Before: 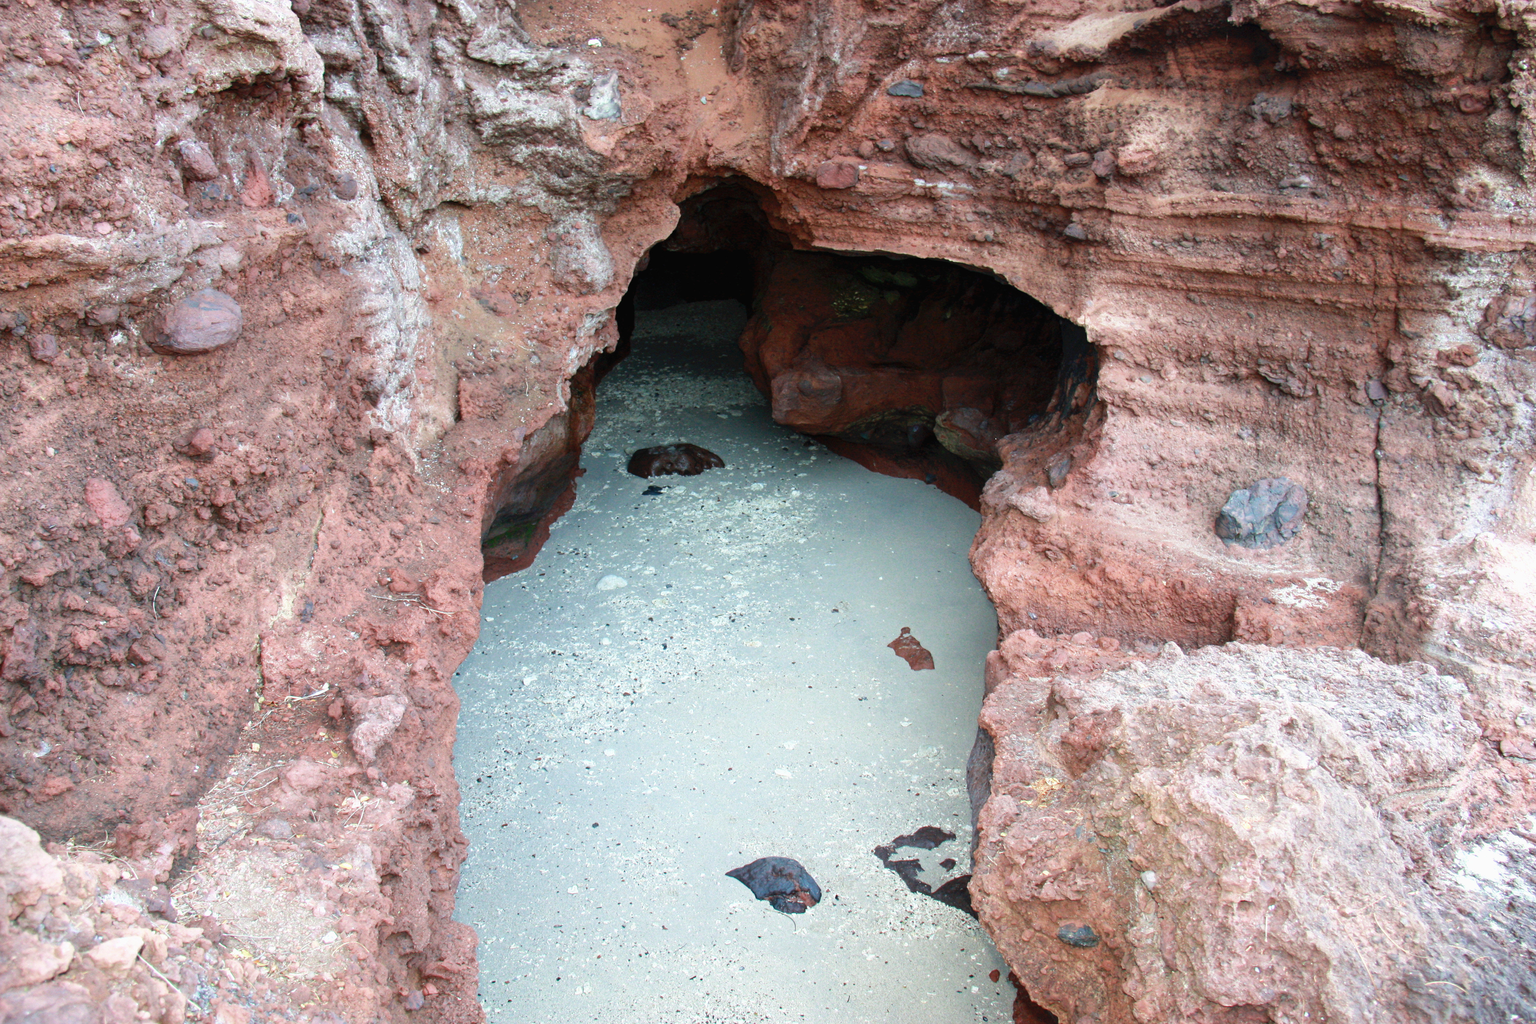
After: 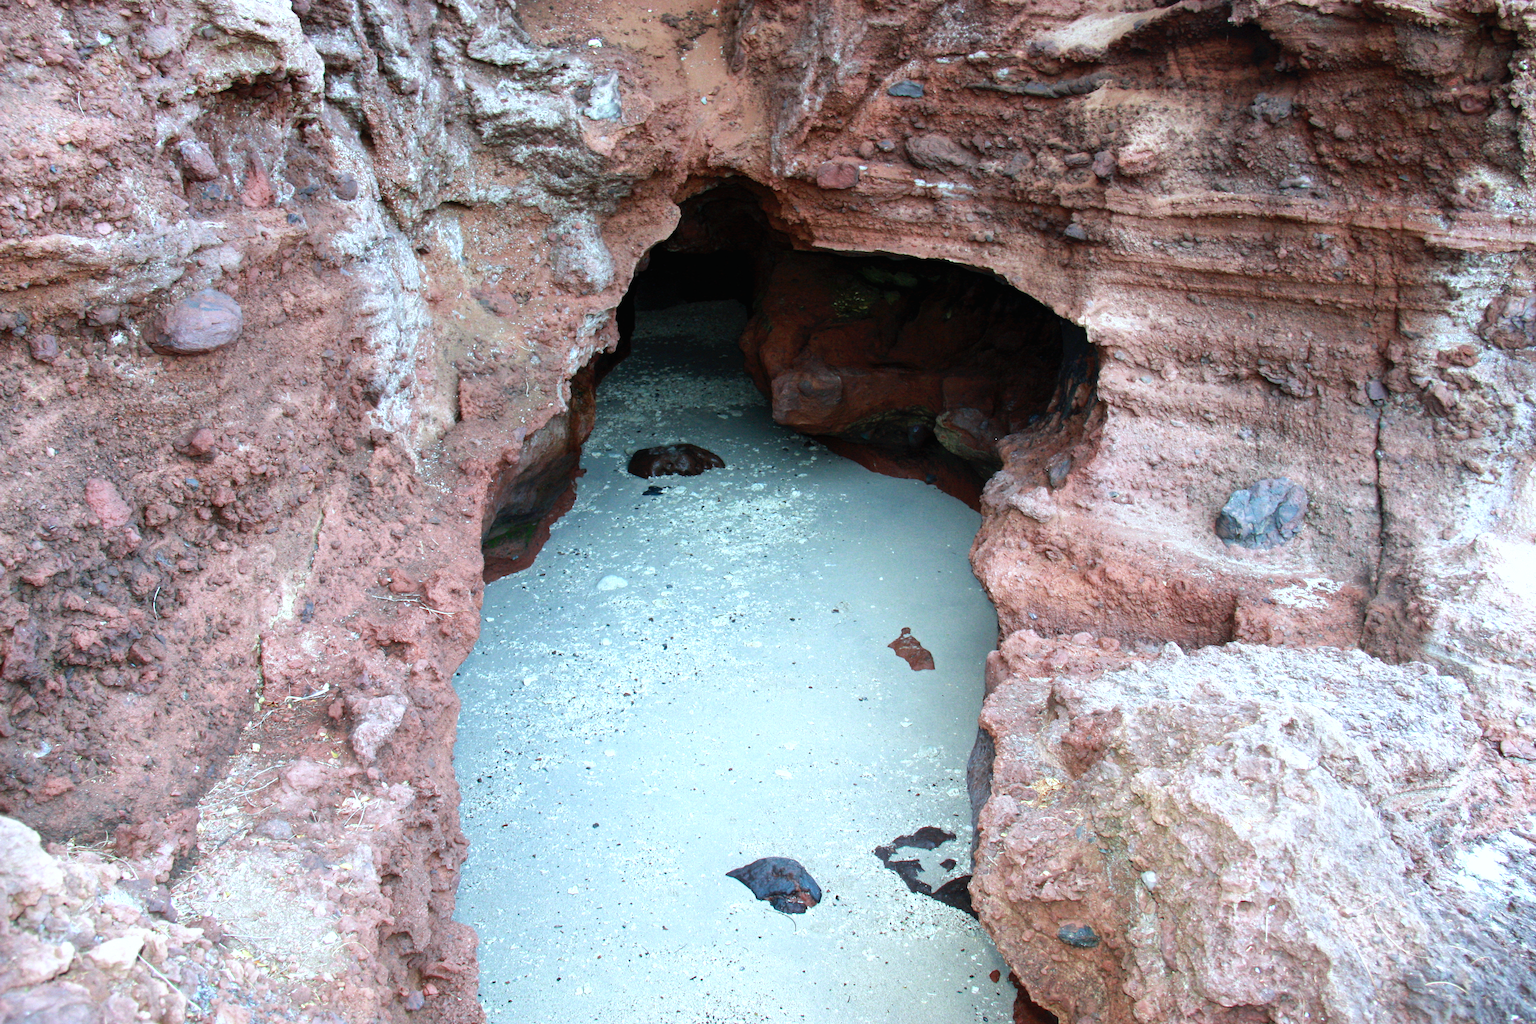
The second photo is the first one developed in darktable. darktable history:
color balance: contrast 10%
white balance: red 0.925, blue 1.046
